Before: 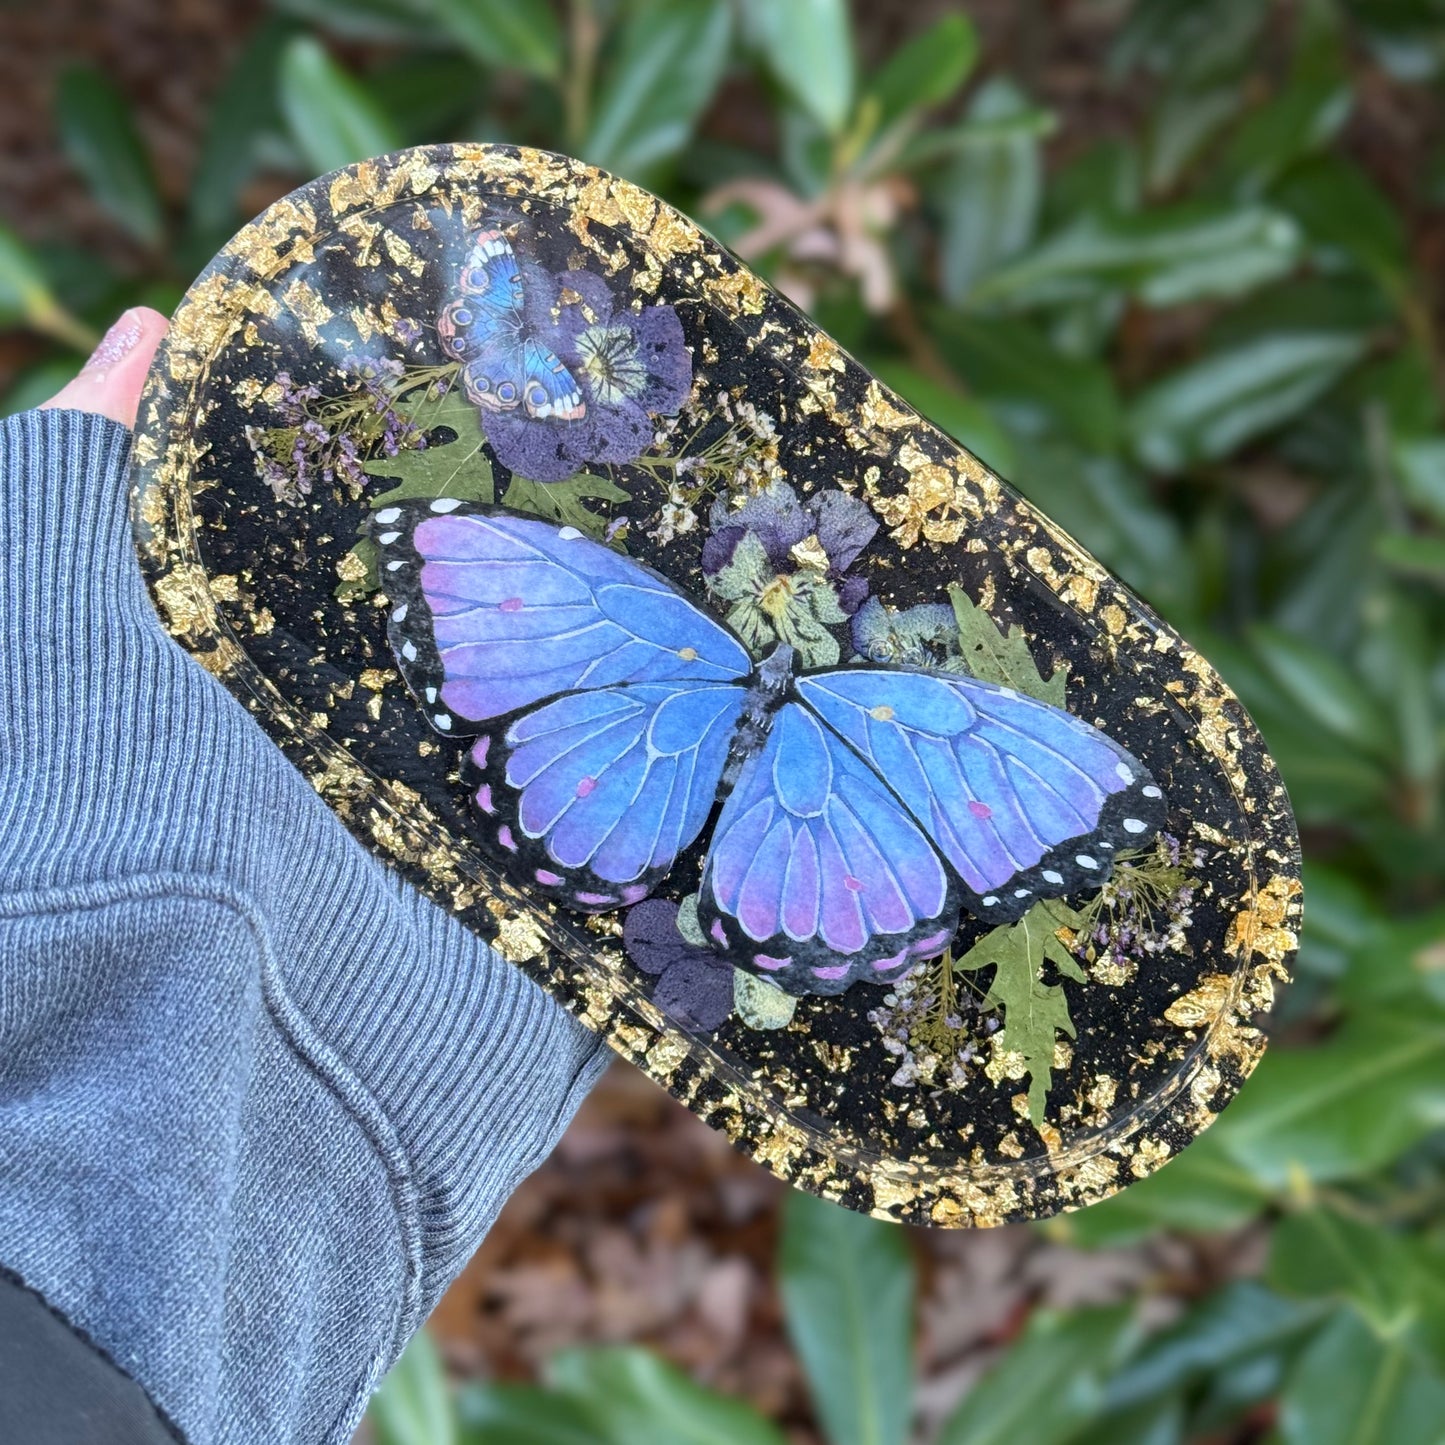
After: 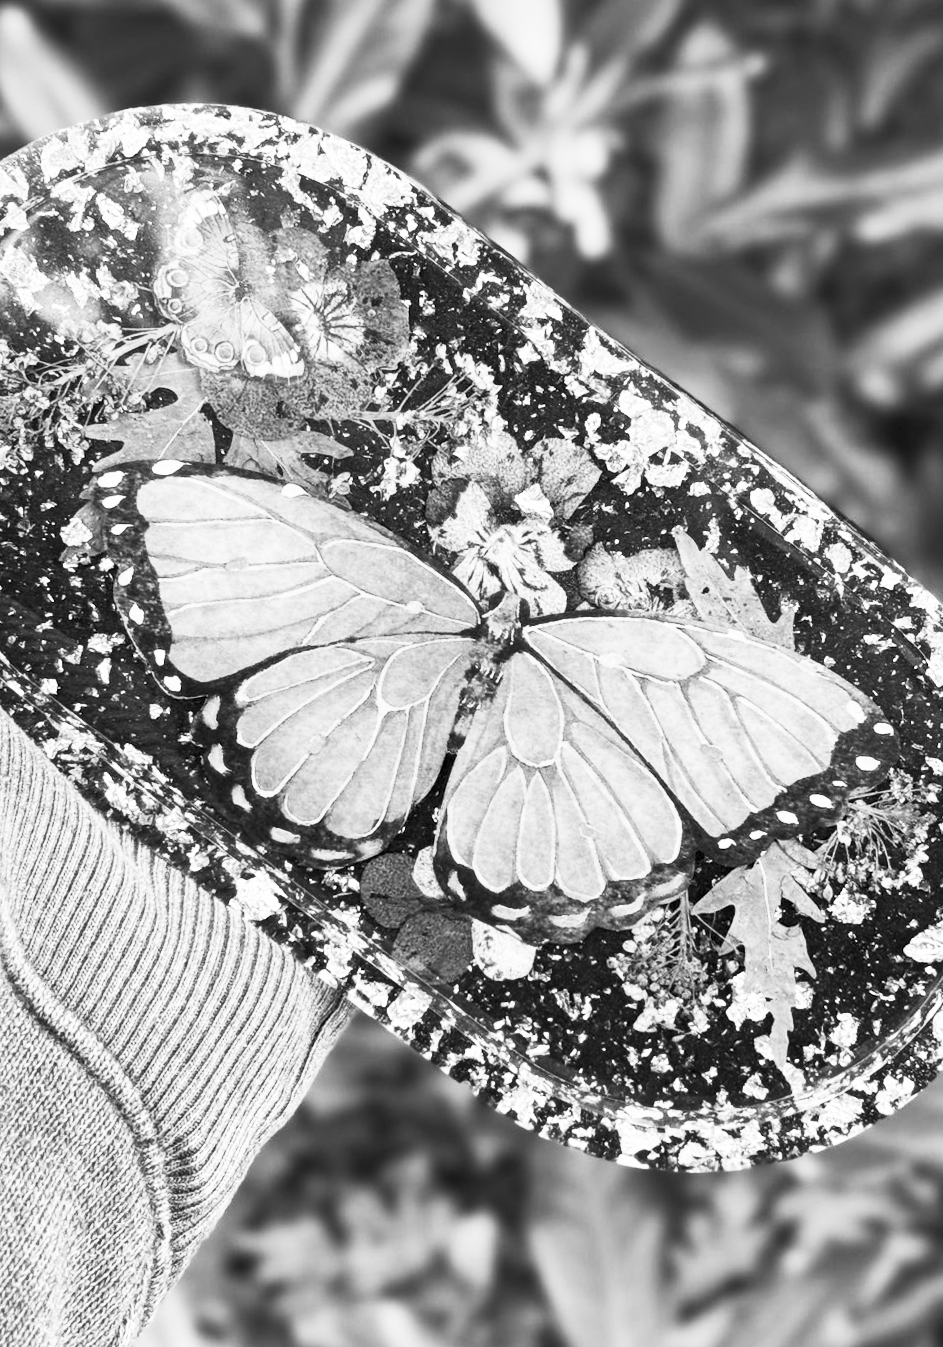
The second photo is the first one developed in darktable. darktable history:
contrast brightness saturation: contrast 0.53, brightness 0.47, saturation -1
crop and rotate: left 18.442%, right 15.508%
color balance rgb: perceptual saturation grading › global saturation 20%, perceptual saturation grading › highlights -25%, perceptual saturation grading › shadows 50%
rotate and perspective: rotation -2°, crop left 0.022, crop right 0.978, crop top 0.049, crop bottom 0.951
